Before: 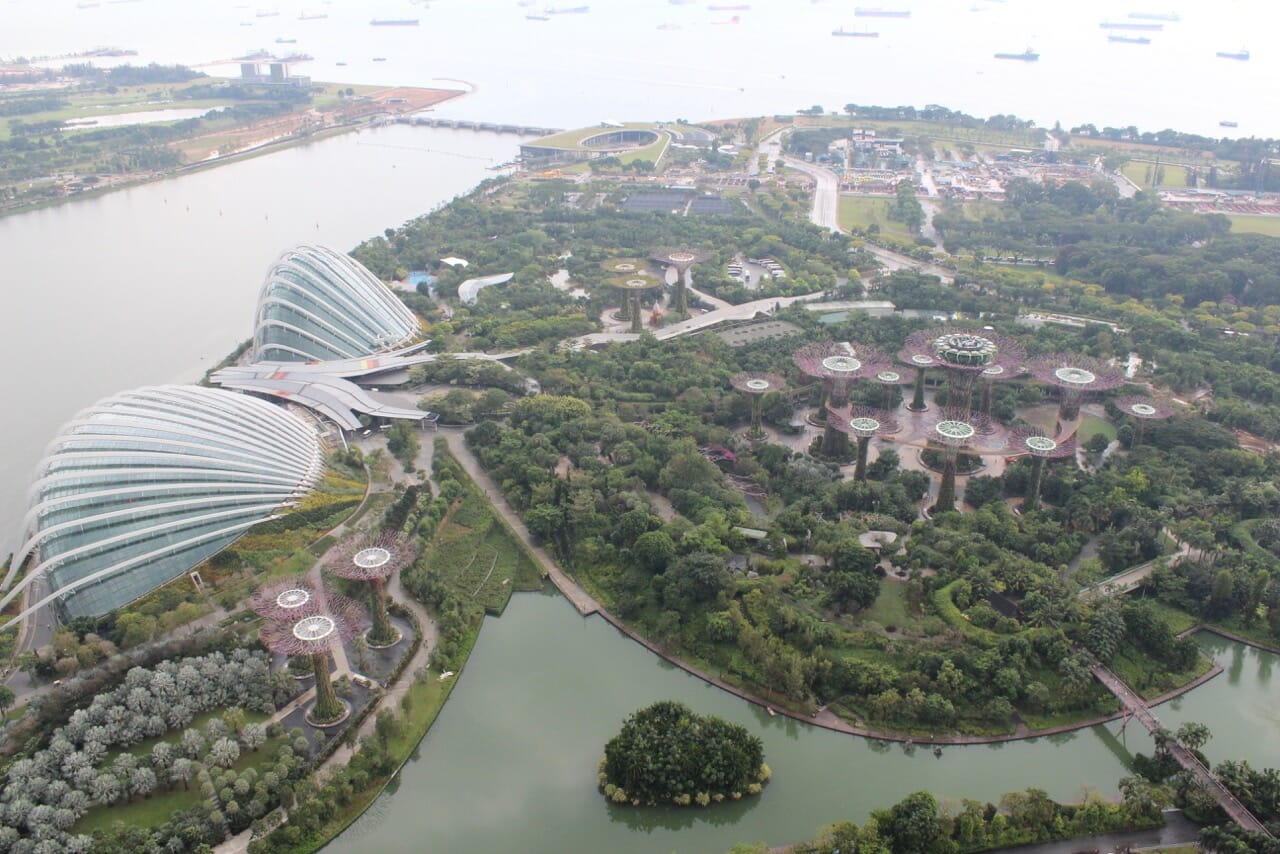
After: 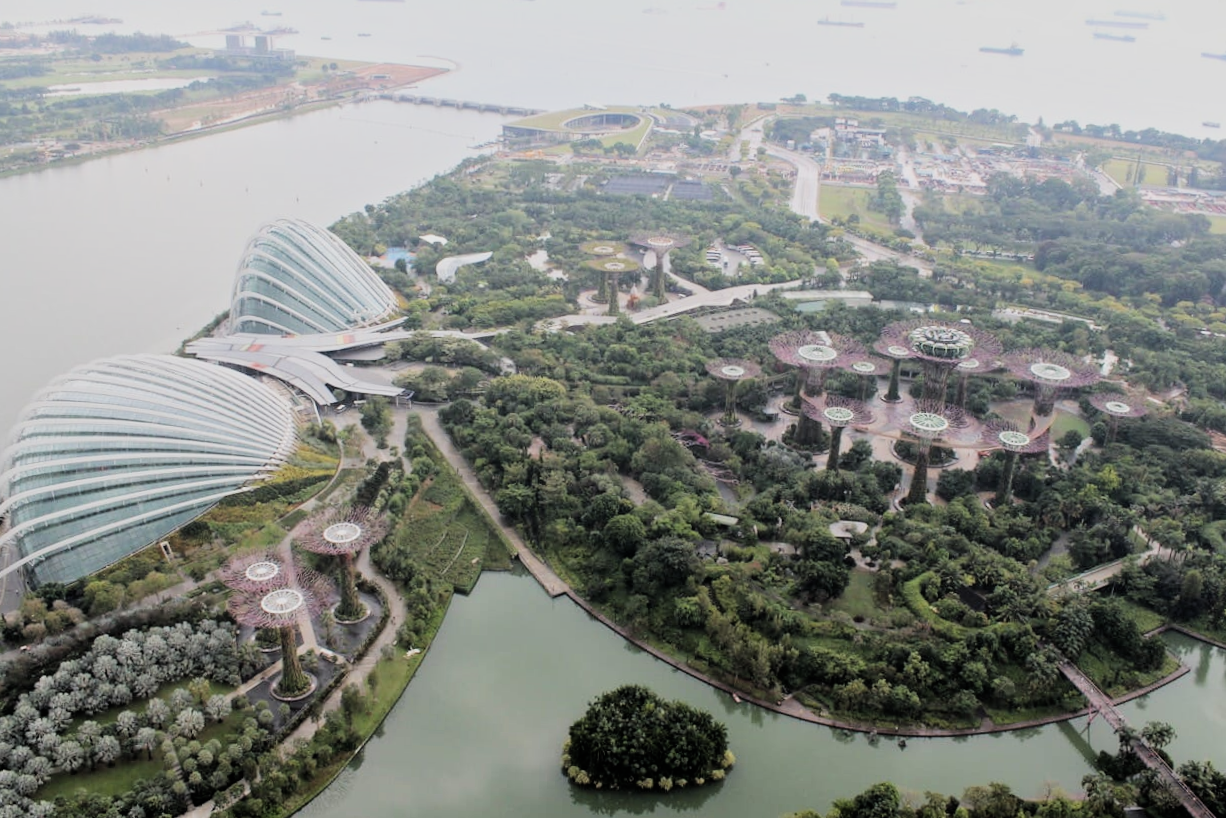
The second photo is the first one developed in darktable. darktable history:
crop and rotate: angle -1.69°
tone equalizer: -8 EV -0.002 EV, -7 EV 0.005 EV, -6 EV -0.009 EV, -5 EV 0.011 EV, -4 EV -0.012 EV, -3 EV 0.007 EV, -2 EV -0.062 EV, -1 EV -0.293 EV, +0 EV -0.582 EV, smoothing diameter 2%, edges refinement/feathering 20, mask exposure compensation -1.57 EV, filter diffusion 5
filmic rgb: black relative exposure -5 EV, hardness 2.88, contrast 1.4, highlights saturation mix -30%
